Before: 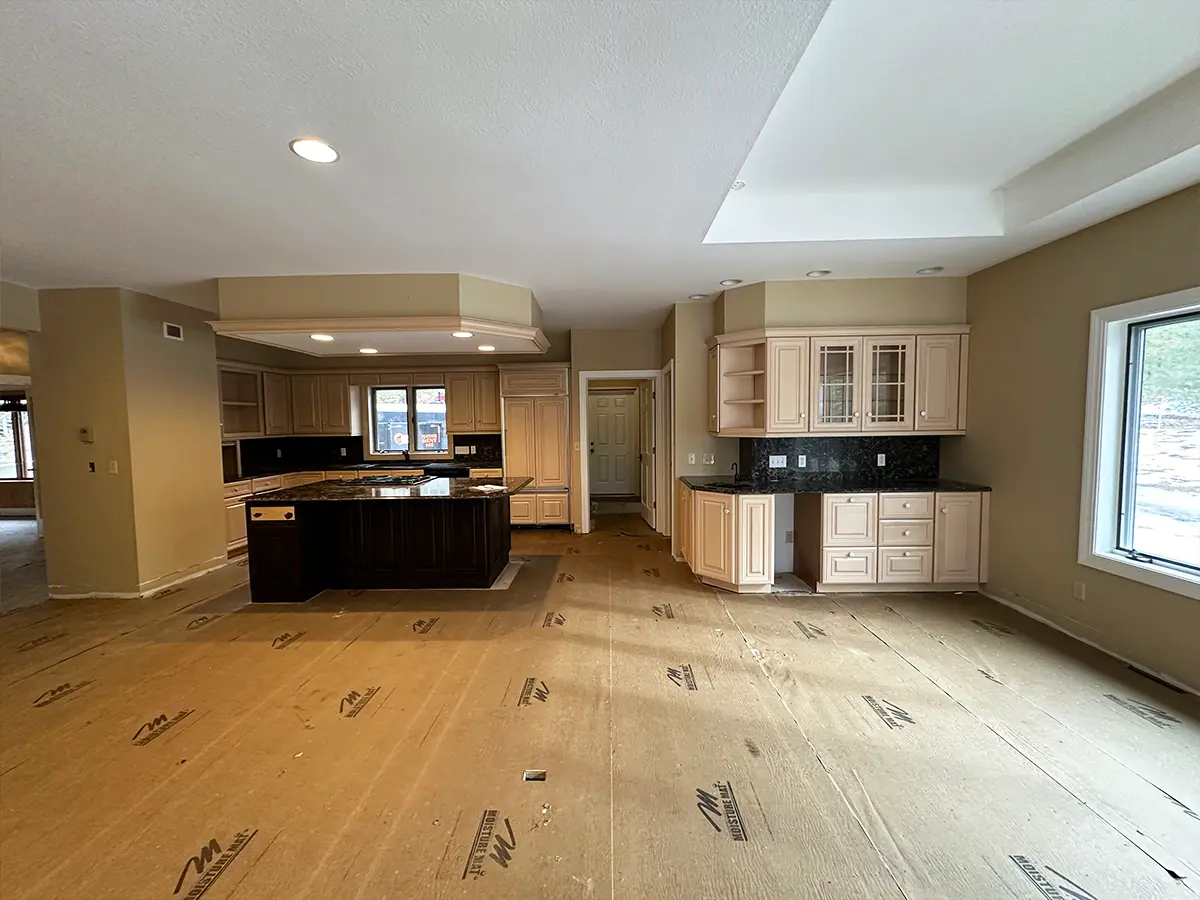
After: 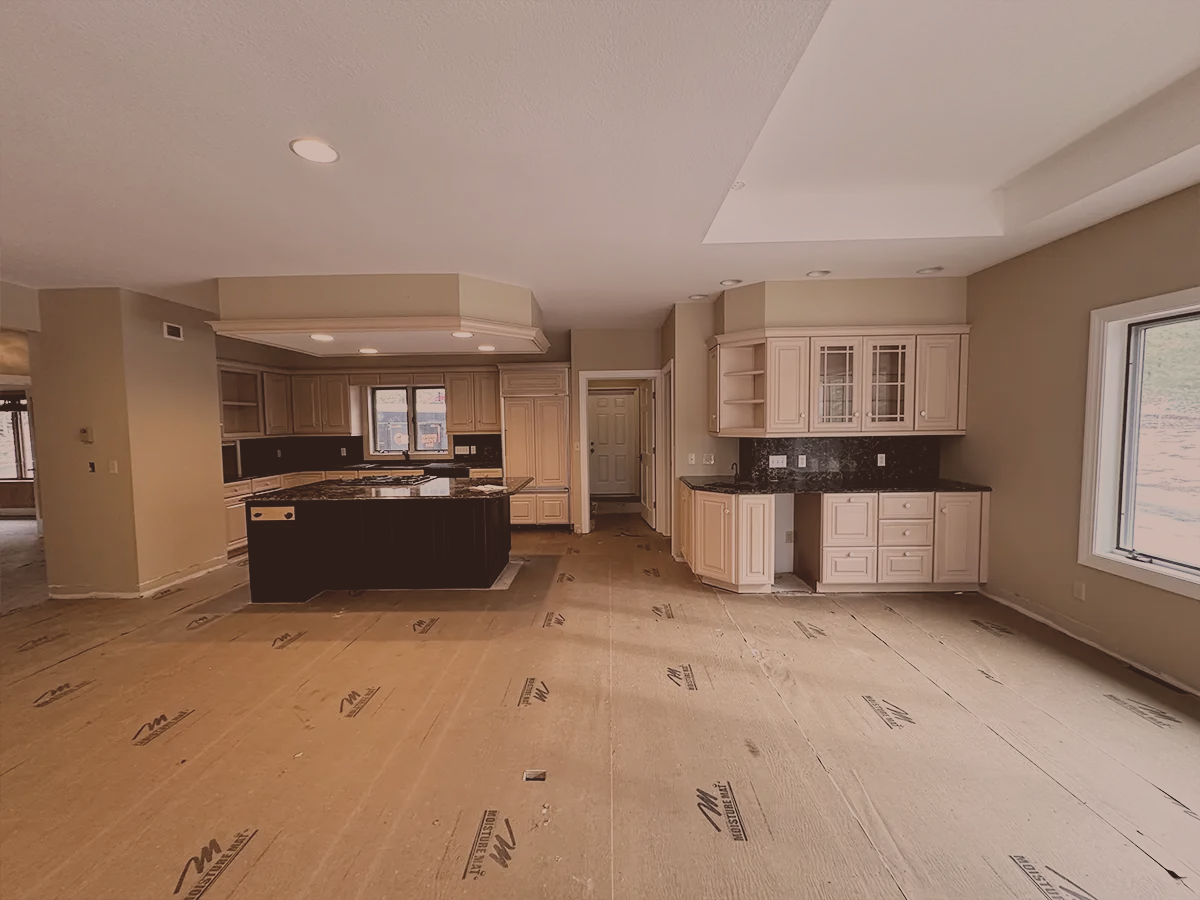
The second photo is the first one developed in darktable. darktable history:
color correction: highlights a* 10.21, highlights b* 9.79, shadows a* 8.61, shadows b* 7.88, saturation 0.8
filmic rgb: black relative exposure -7.65 EV, white relative exposure 4.56 EV, hardness 3.61, color science v6 (2022)
contrast brightness saturation: contrast -0.26, saturation -0.43
